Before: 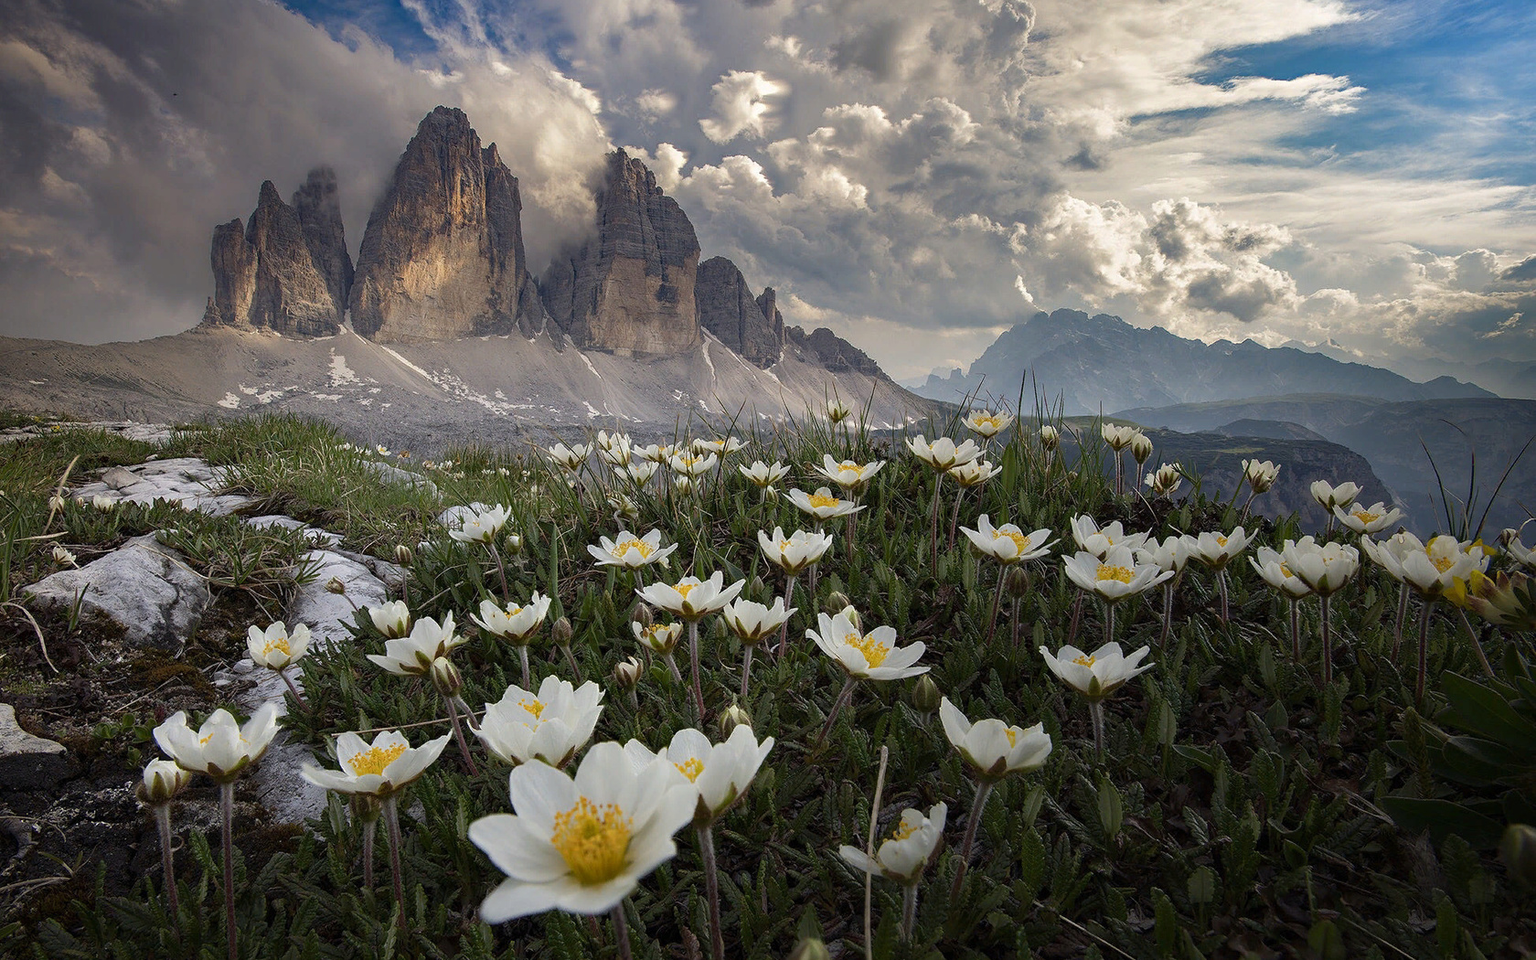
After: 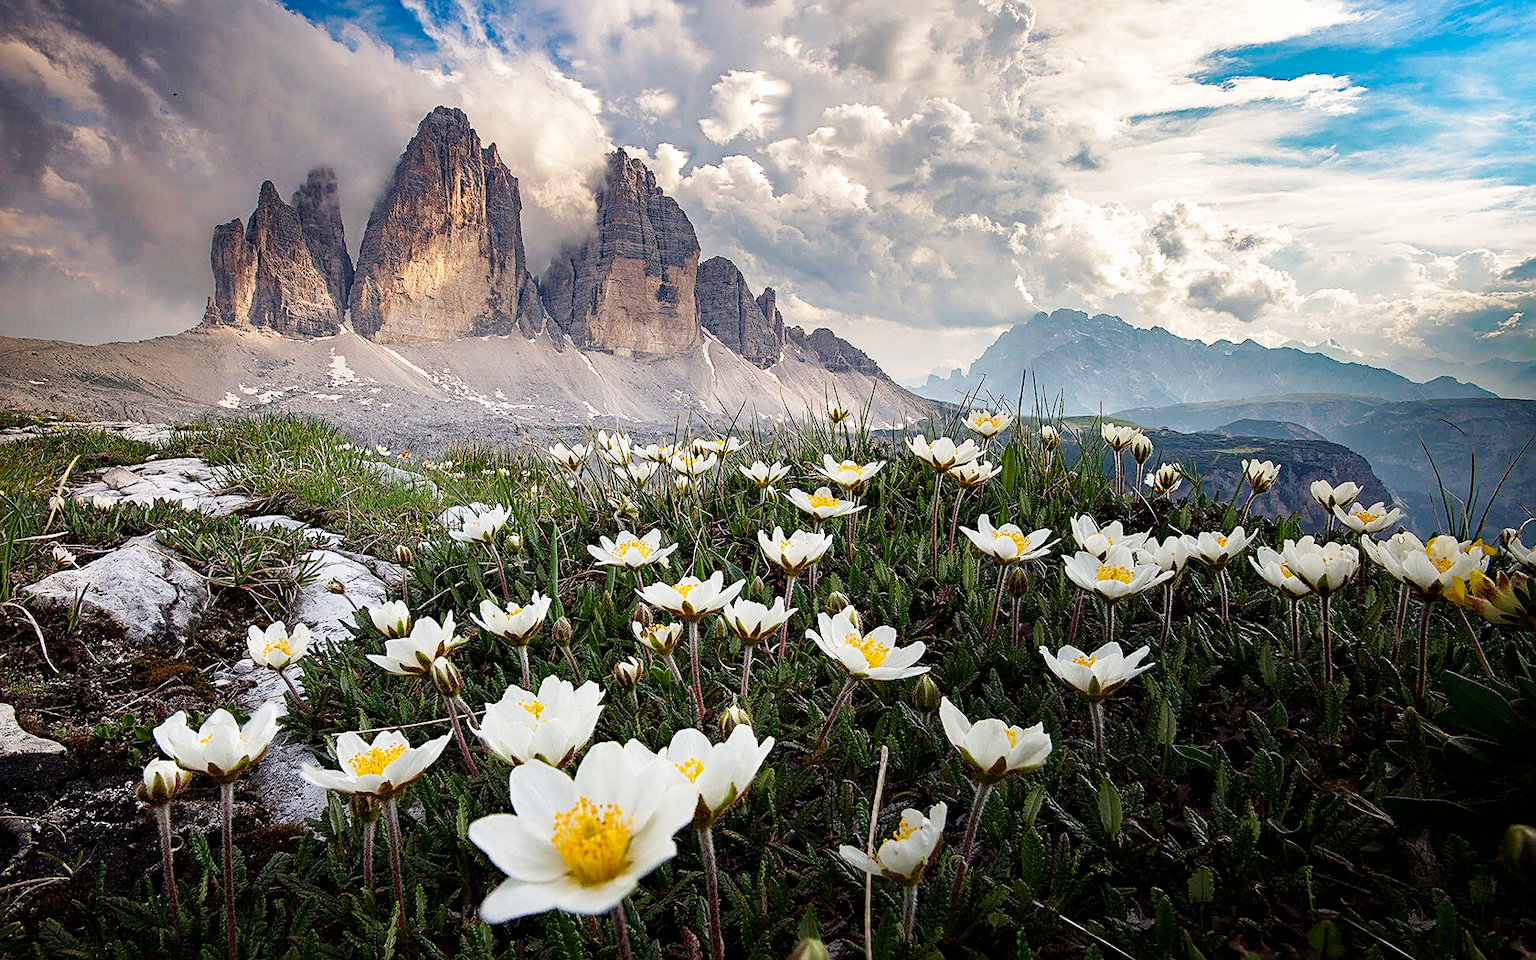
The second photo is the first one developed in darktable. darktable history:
sharpen: on, module defaults
base curve: curves: ch0 [(0, 0) (0.005, 0.002) (0.15, 0.3) (0.4, 0.7) (0.75, 0.95) (1, 1)], preserve colors none
